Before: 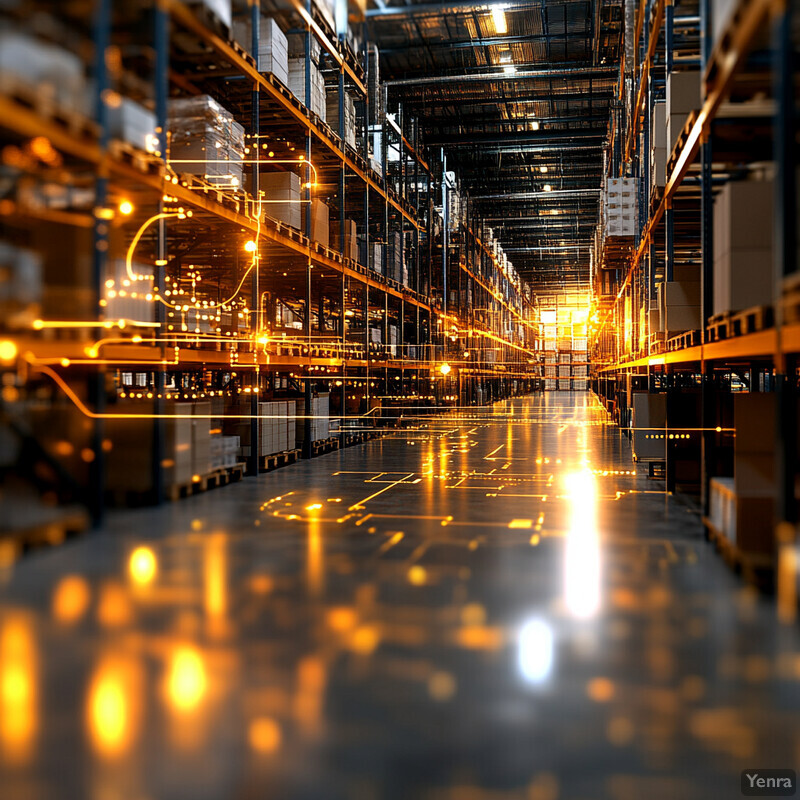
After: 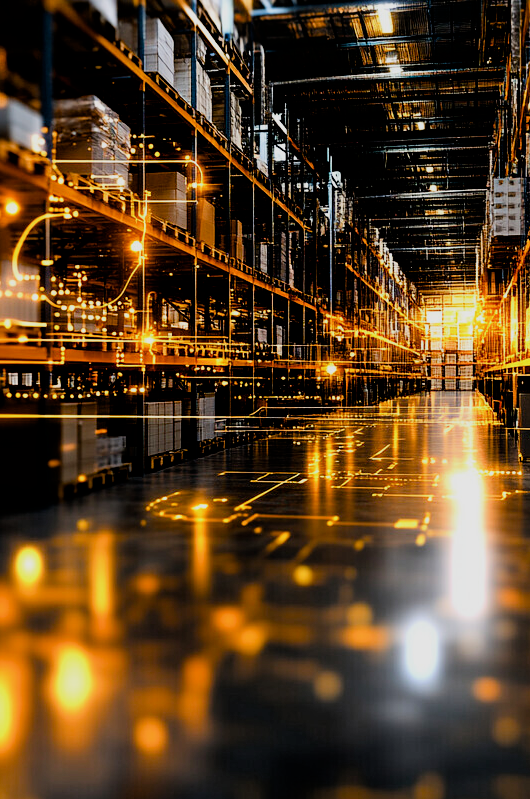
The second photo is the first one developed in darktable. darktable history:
crop and rotate: left 14.334%, right 19.372%
color balance rgb: shadows lift › luminance -10.177%, global offset › luminance -0.506%, perceptual saturation grading › global saturation 20%, perceptual saturation grading › highlights -25.876%, perceptual saturation grading › shadows 50.254%
filmic rgb: black relative exposure -5.03 EV, white relative exposure 3.97 EV, threshold 5.99 EV, hardness 2.91, contrast 1.299, enable highlight reconstruction true
